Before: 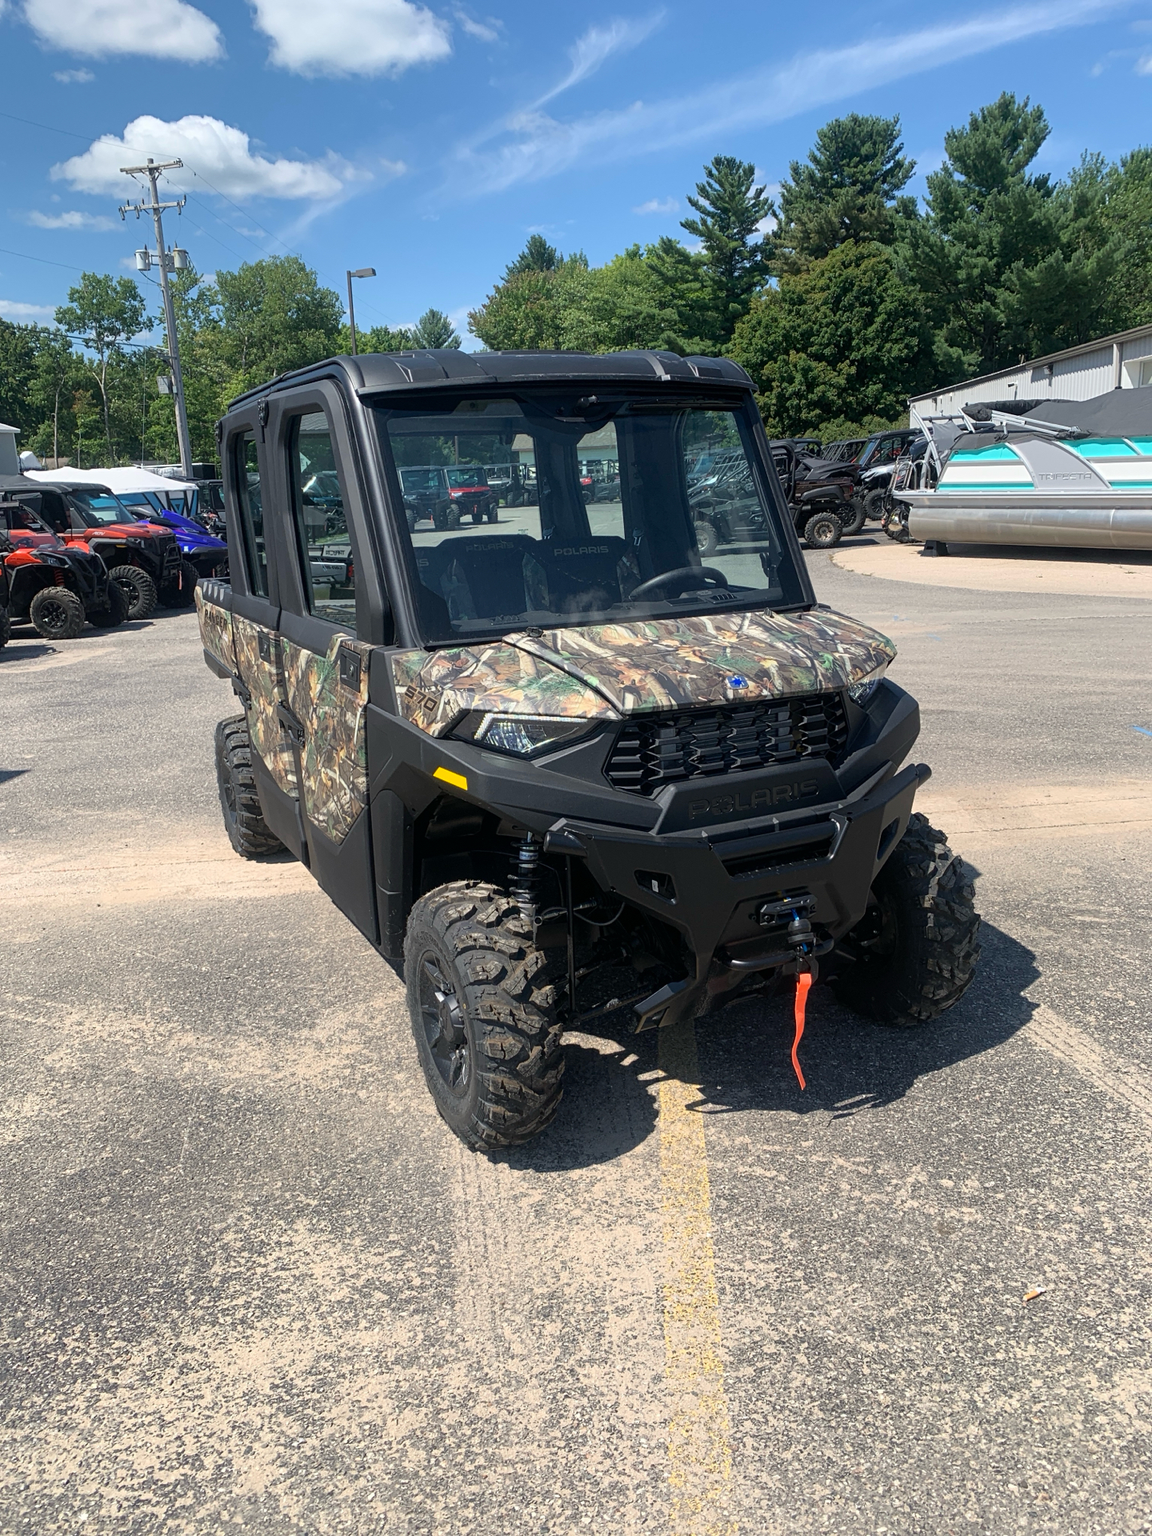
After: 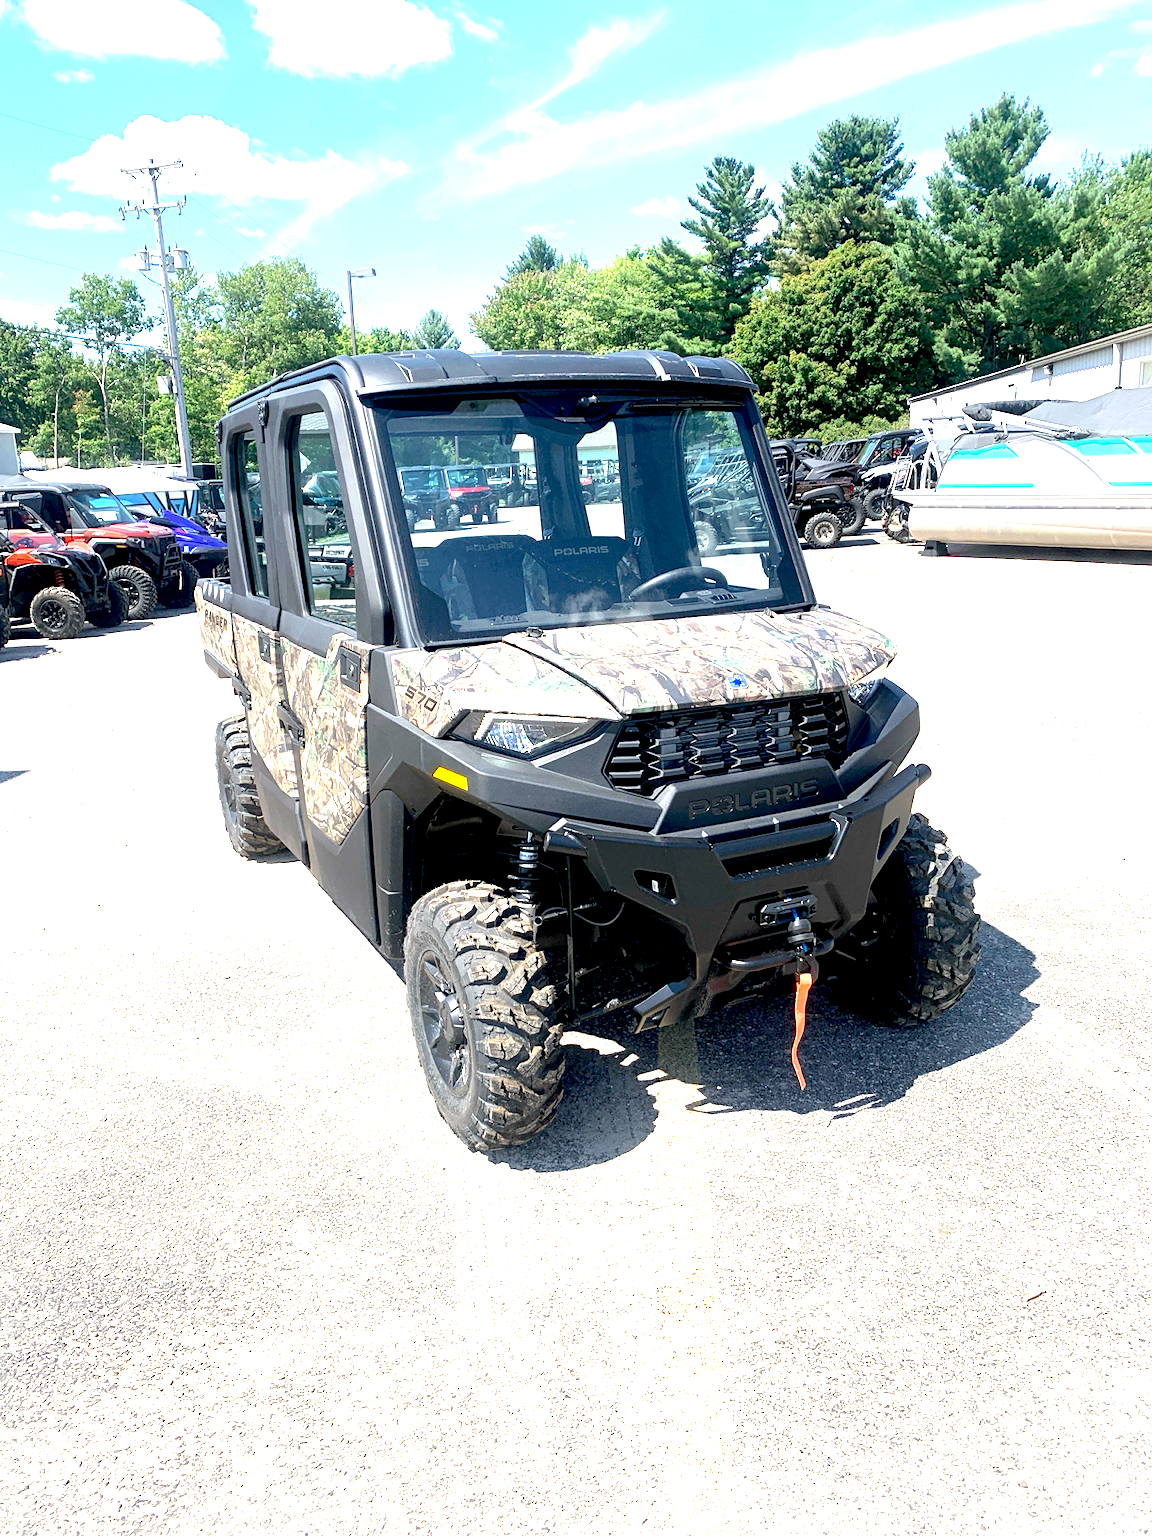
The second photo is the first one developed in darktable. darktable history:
exposure: black level correction 0.005, exposure 2.069 EV, compensate highlight preservation false
